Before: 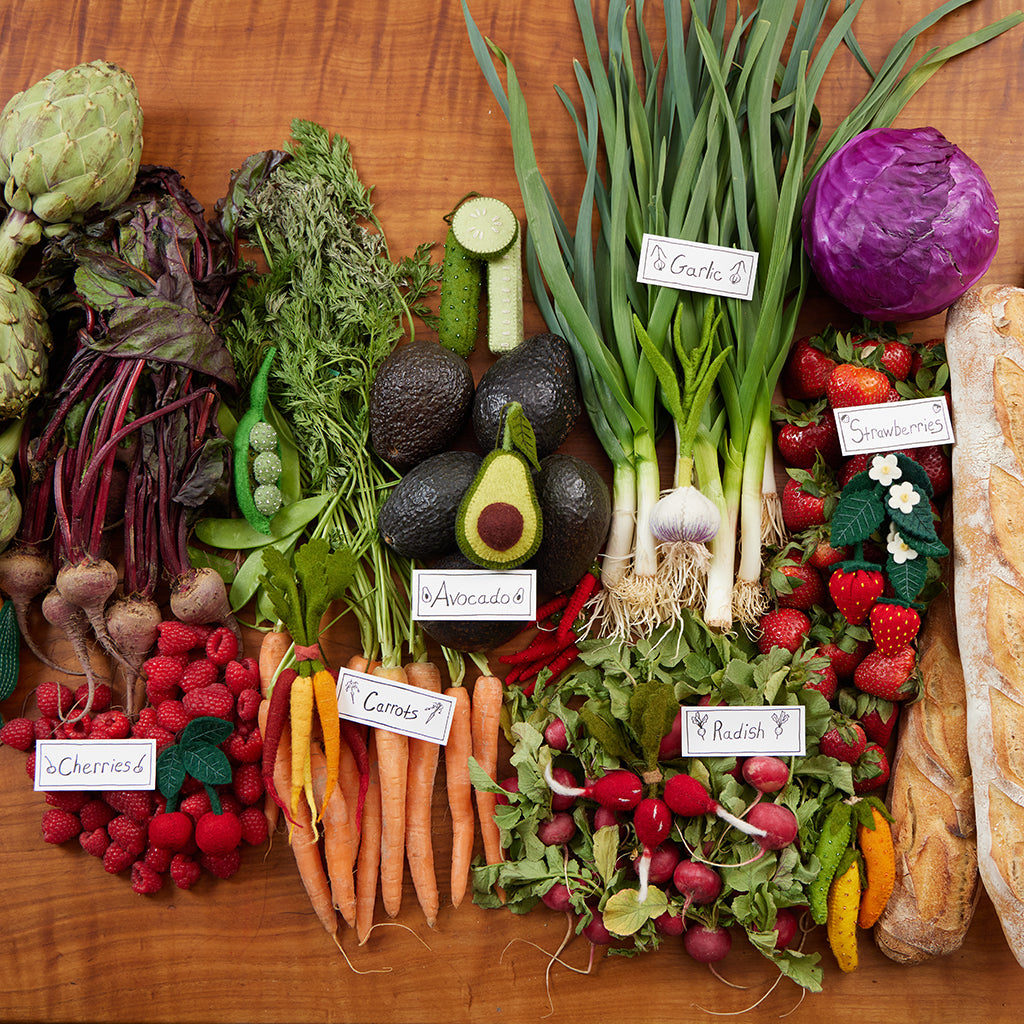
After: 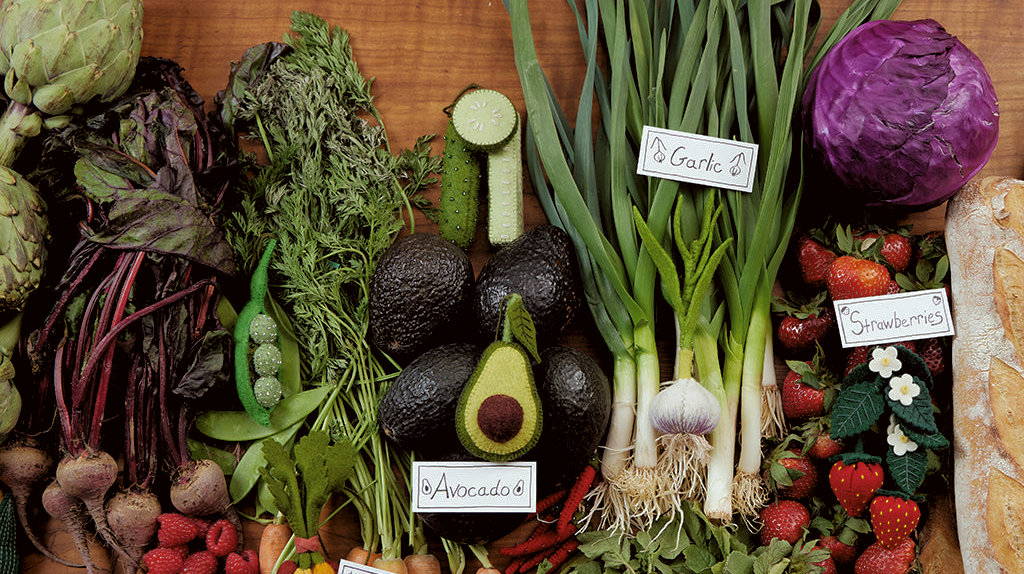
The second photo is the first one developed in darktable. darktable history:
levels: levels [0.116, 0.574, 1]
crop and rotate: top 10.605%, bottom 33.274%
color correction: highlights a* -2.73, highlights b* -2.09, shadows a* 2.41, shadows b* 2.73
shadows and highlights: on, module defaults
